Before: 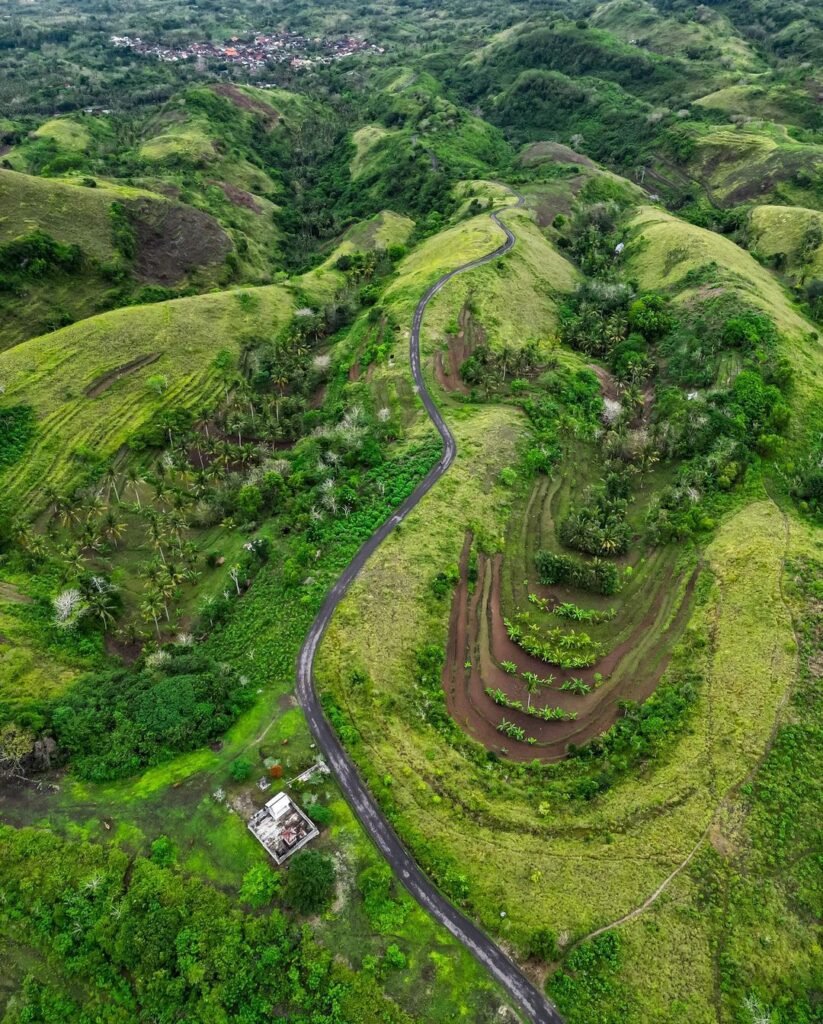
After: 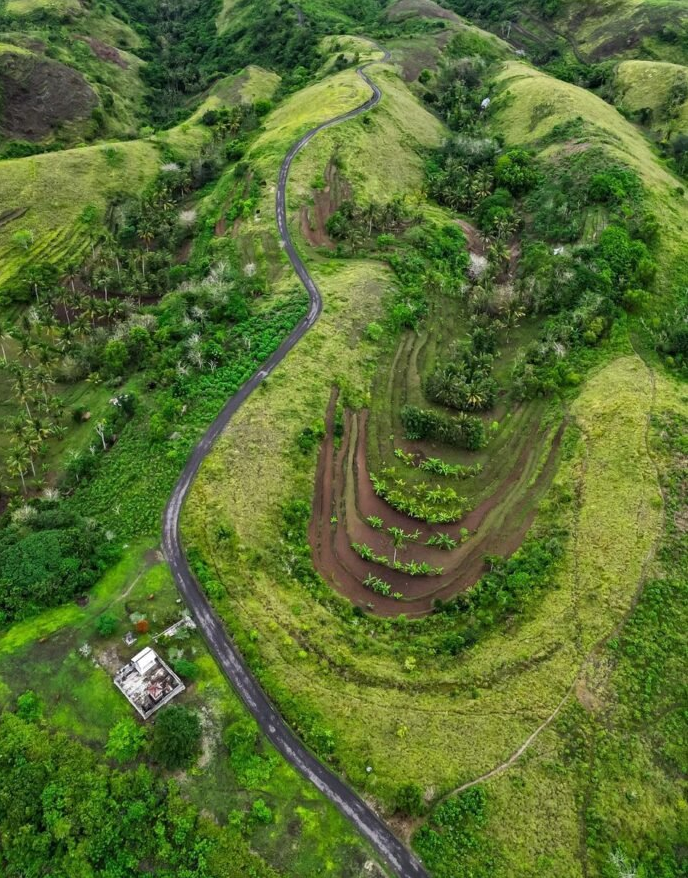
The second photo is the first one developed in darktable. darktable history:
crop: left 16.315%, top 14.246%
tone equalizer: on, module defaults
